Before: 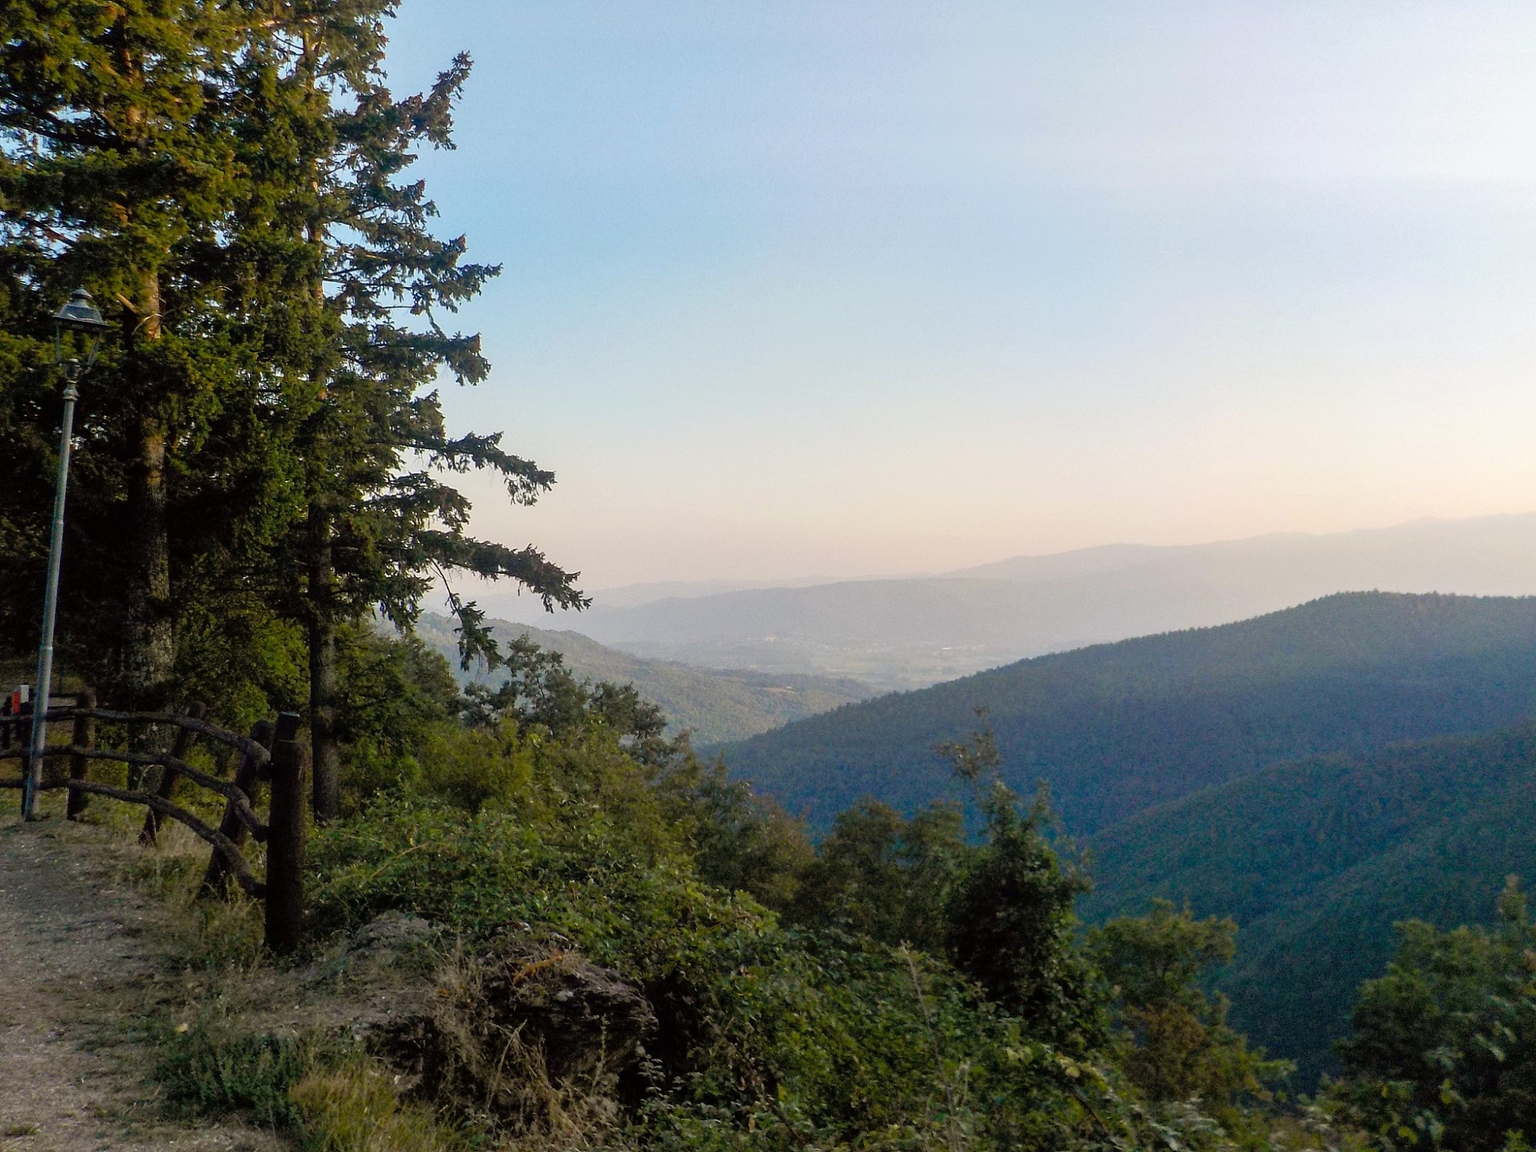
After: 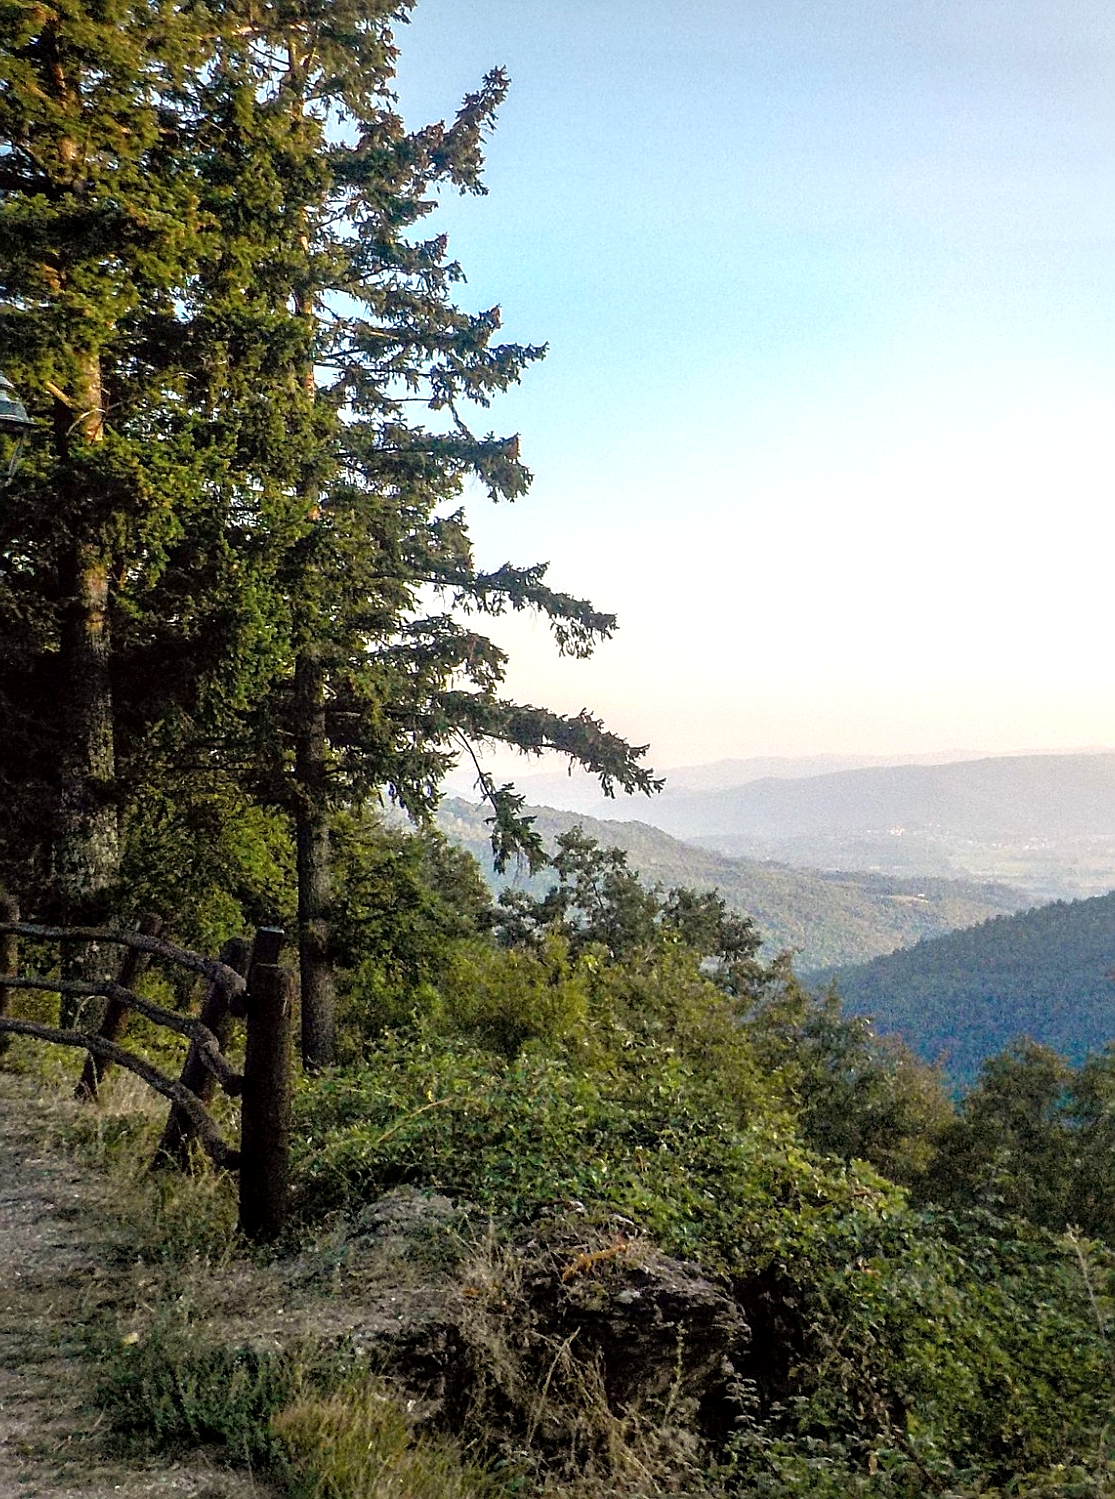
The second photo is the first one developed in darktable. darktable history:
crop: left 5.335%, right 38.902%
vignetting: fall-off start 99.21%, brightness -0.298, saturation -0.061, width/height ratio 1.325
exposure: exposure 0.726 EV, compensate exposure bias true, compensate highlight preservation false
local contrast: detail 130%
sharpen: on, module defaults
